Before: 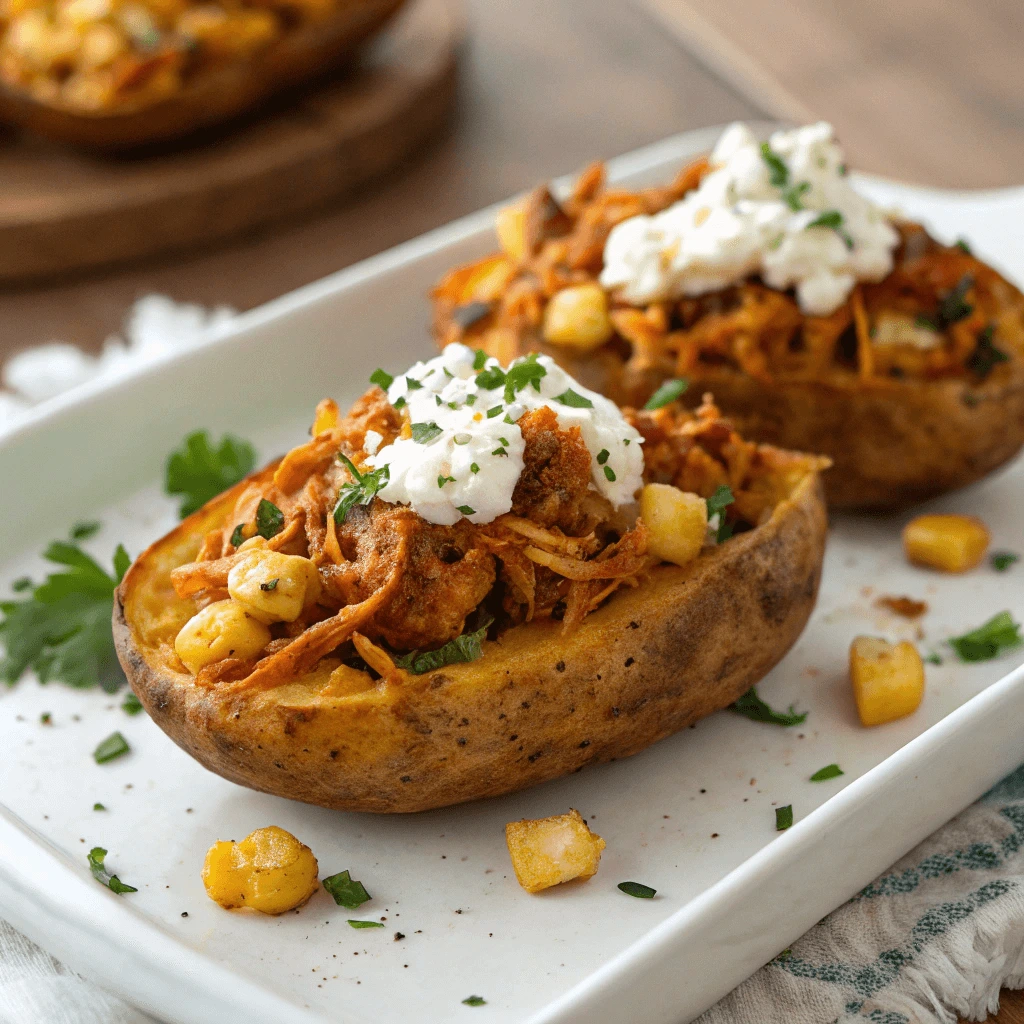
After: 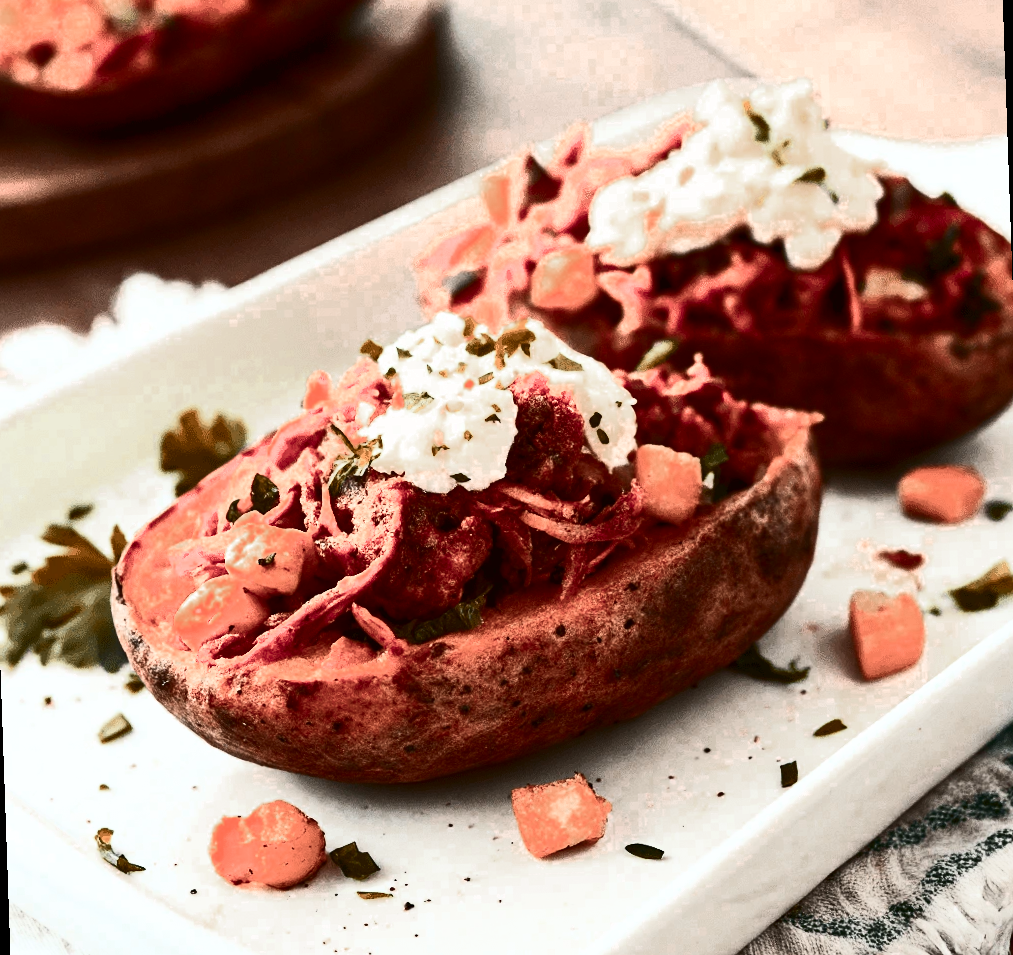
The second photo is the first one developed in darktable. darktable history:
rotate and perspective: rotation -2°, crop left 0.022, crop right 0.978, crop top 0.049, crop bottom 0.951
contrast brightness saturation: contrast 0.93, brightness 0.2
color zones: curves: ch0 [(0.006, 0.385) (0.143, 0.563) (0.243, 0.321) (0.352, 0.464) (0.516, 0.456) (0.625, 0.5) (0.75, 0.5) (0.875, 0.5)]; ch1 [(0, 0.5) (0.134, 0.504) (0.246, 0.463) (0.421, 0.515) (0.5, 0.56) (0.625, 0.5) (0.75, 0.5) (0.875, 0.5)]; ch2 [(0, 0.5) (0.131, 0.426) (0.307, 0.289) (0.38, 0.188) (0.513, 0.216) (0.625, 0.548) (0.75, 0.468) (0.838, 0.396) (0.971, 0.311)]
